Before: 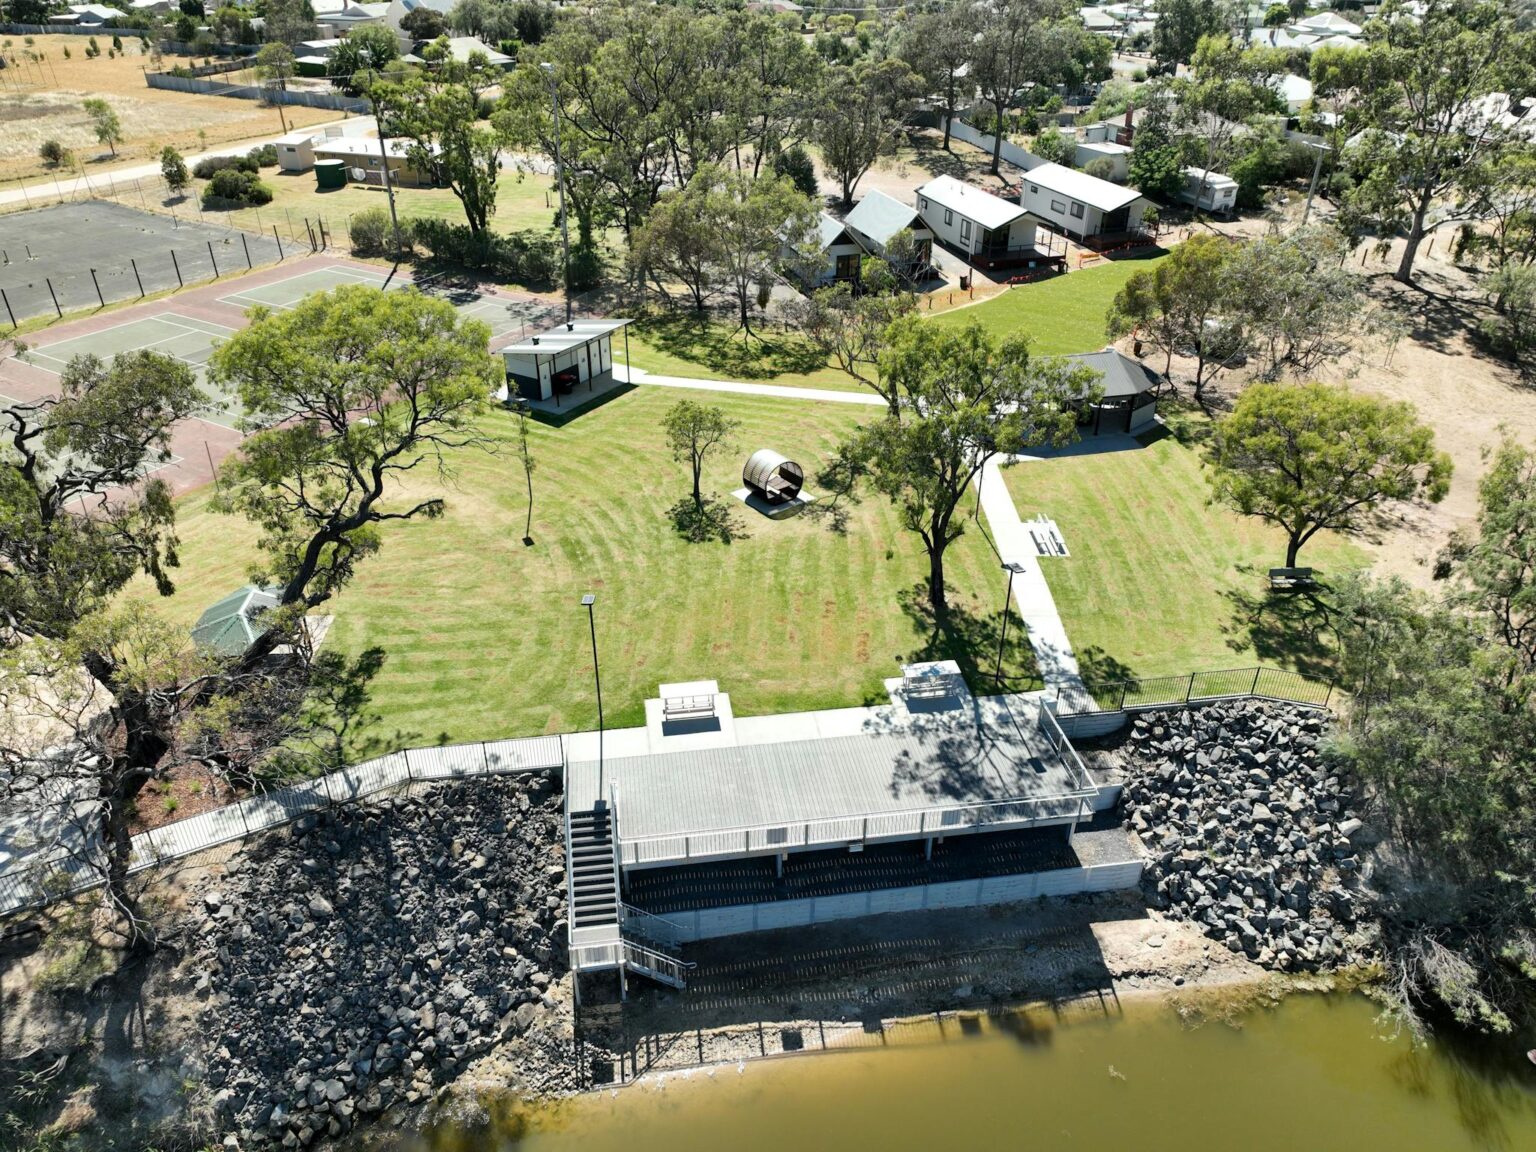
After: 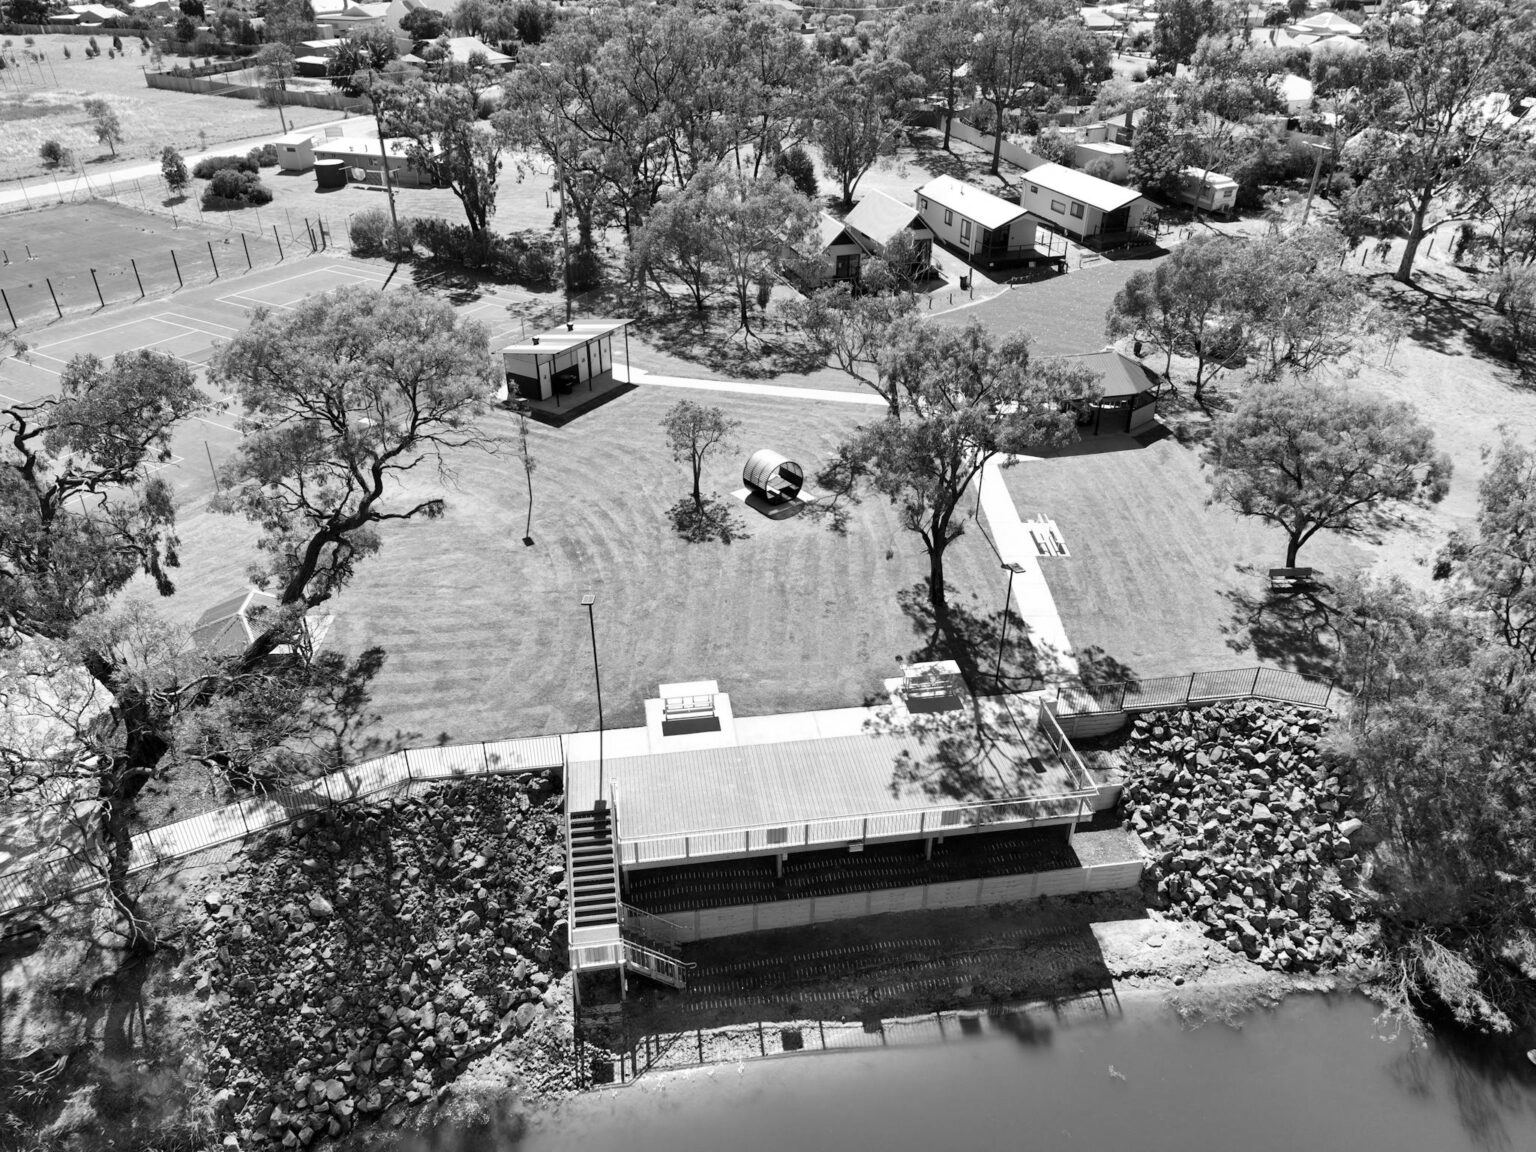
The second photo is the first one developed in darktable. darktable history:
white balance: red 1.029, blue 0.92
monochrome: on, module defaults
